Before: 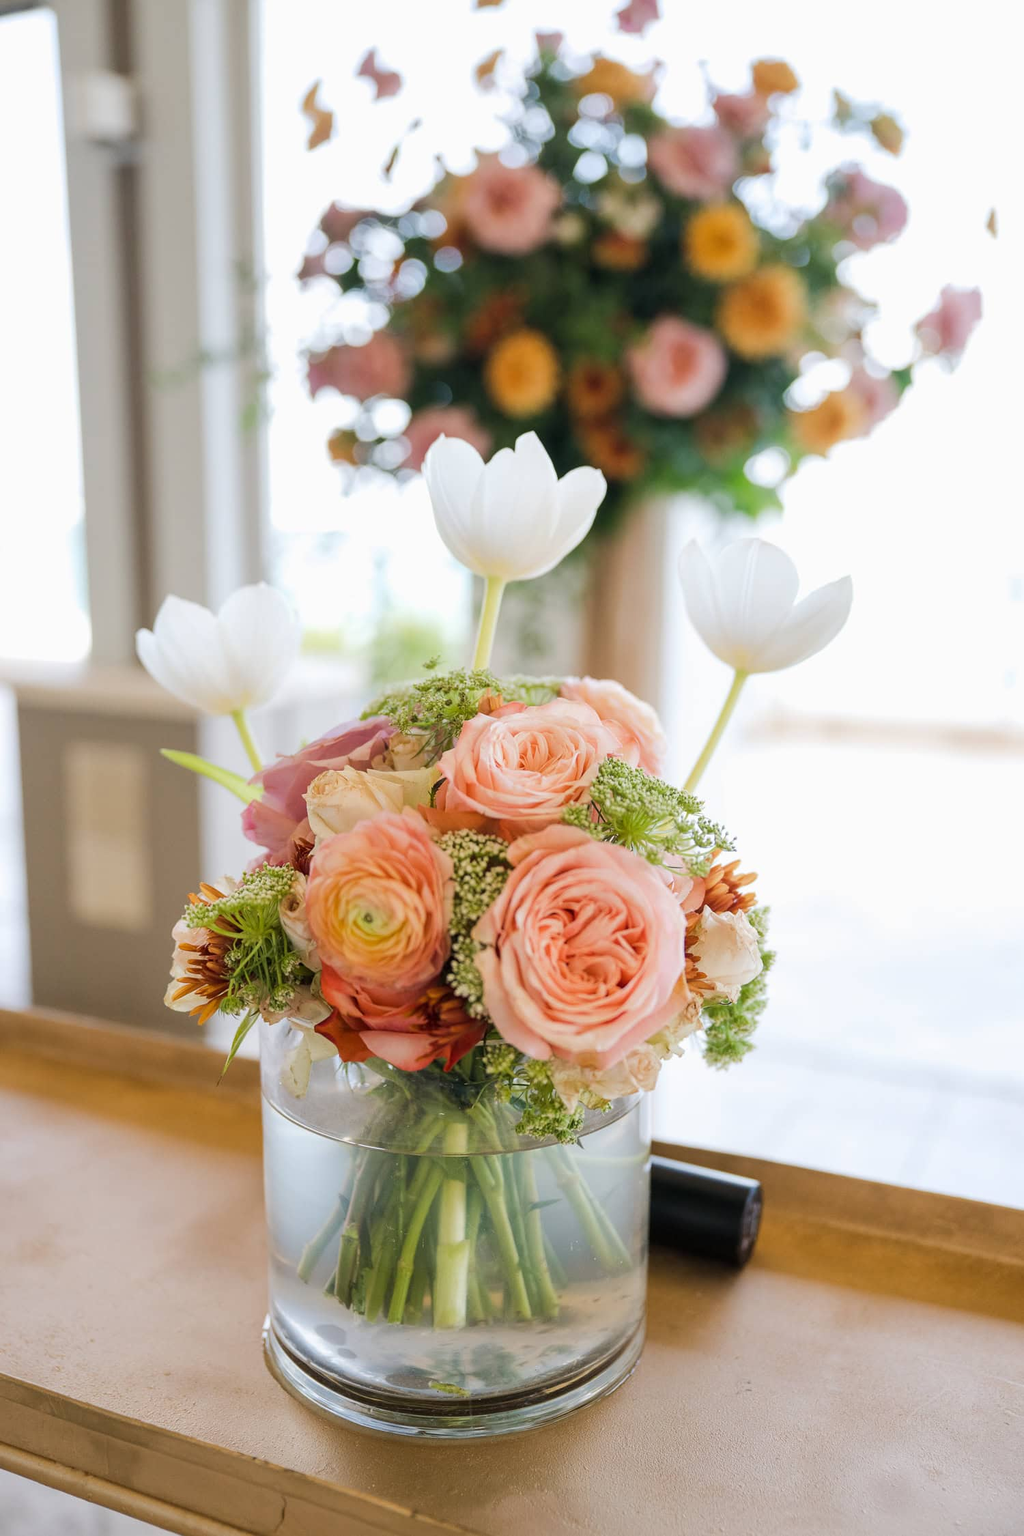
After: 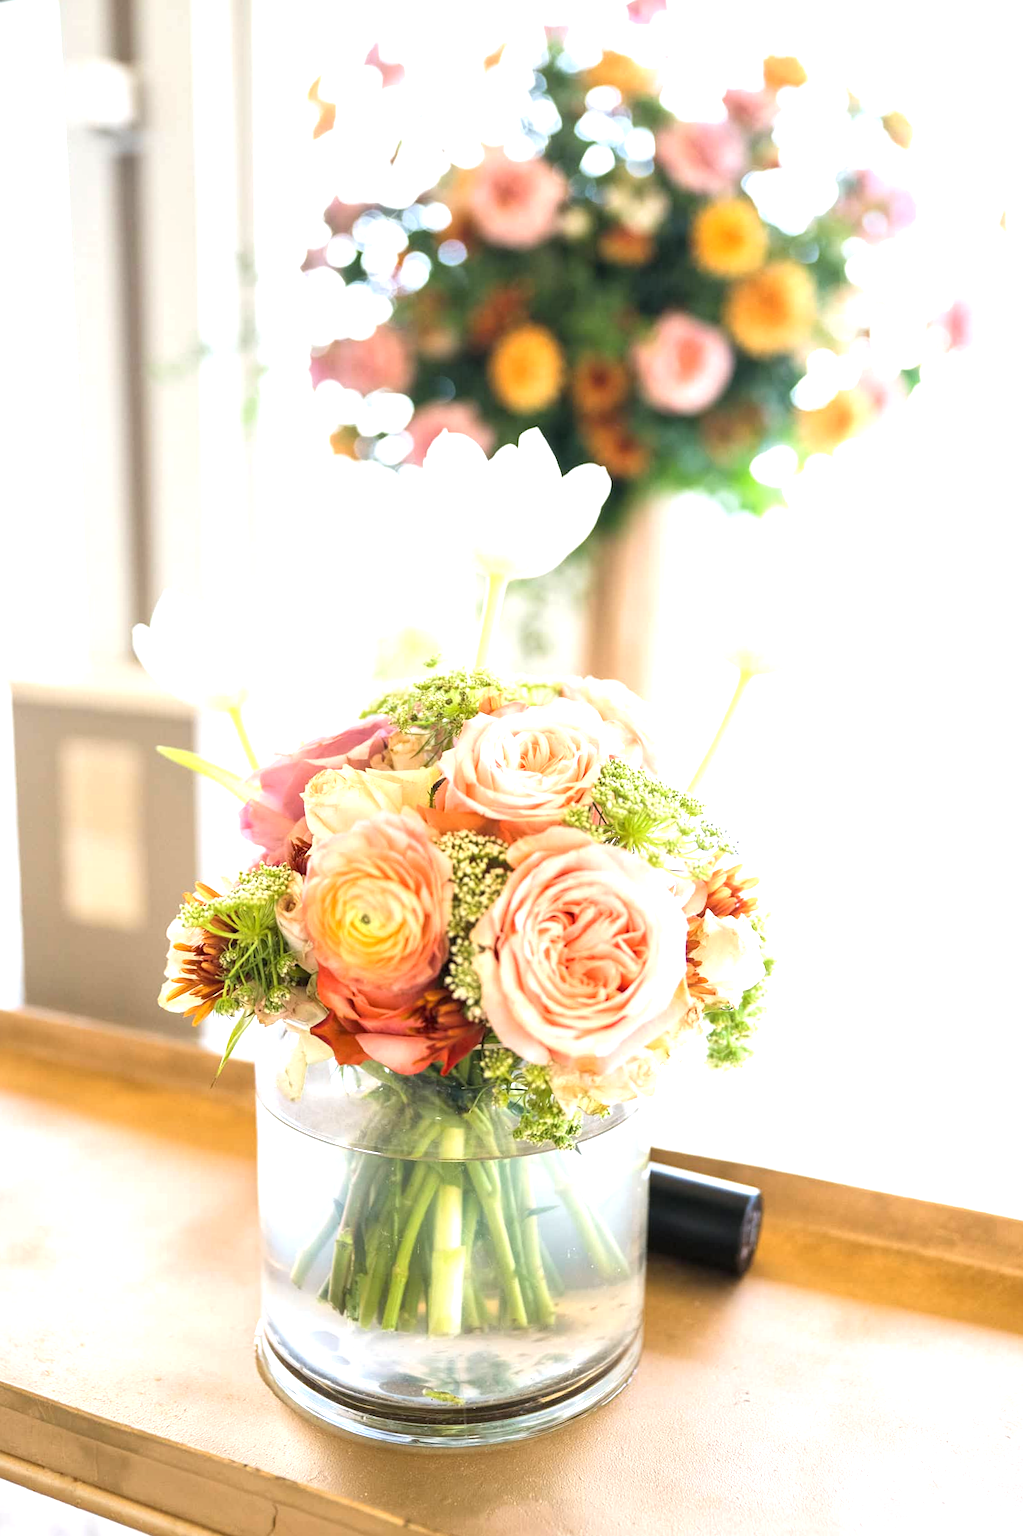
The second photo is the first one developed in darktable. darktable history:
exposure: black level correction 0, exposure 1.2 EV, compensate exposure bias true, compensate highlight preservation false
white balance: emerald 1
crop and rotate: angle -0.5°
